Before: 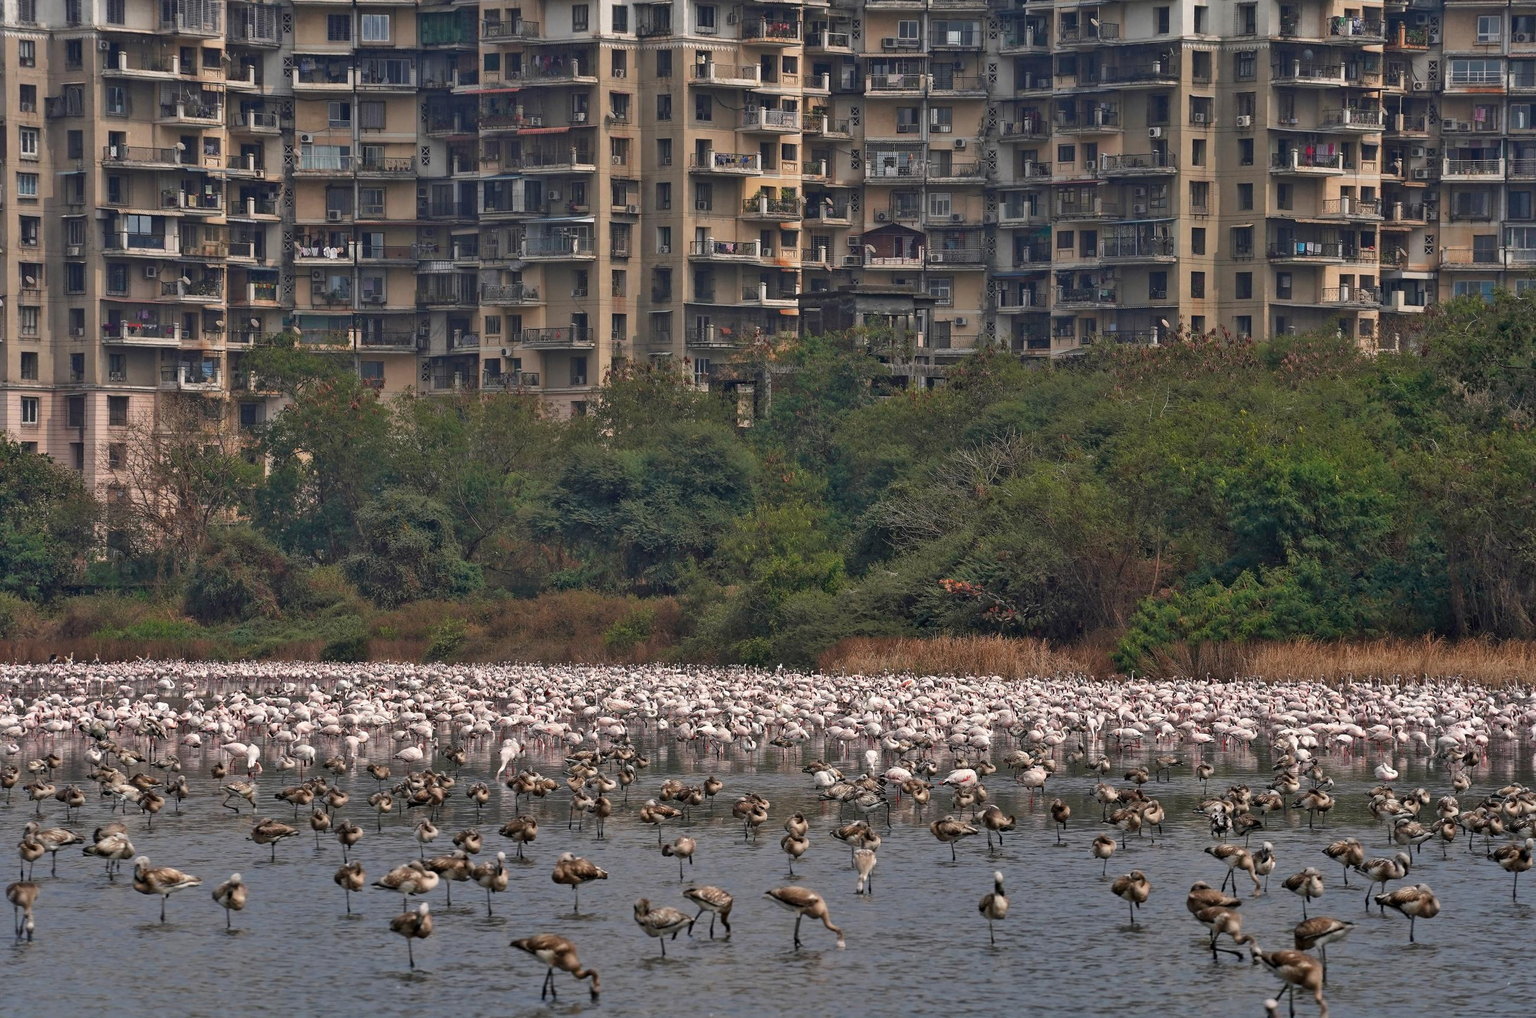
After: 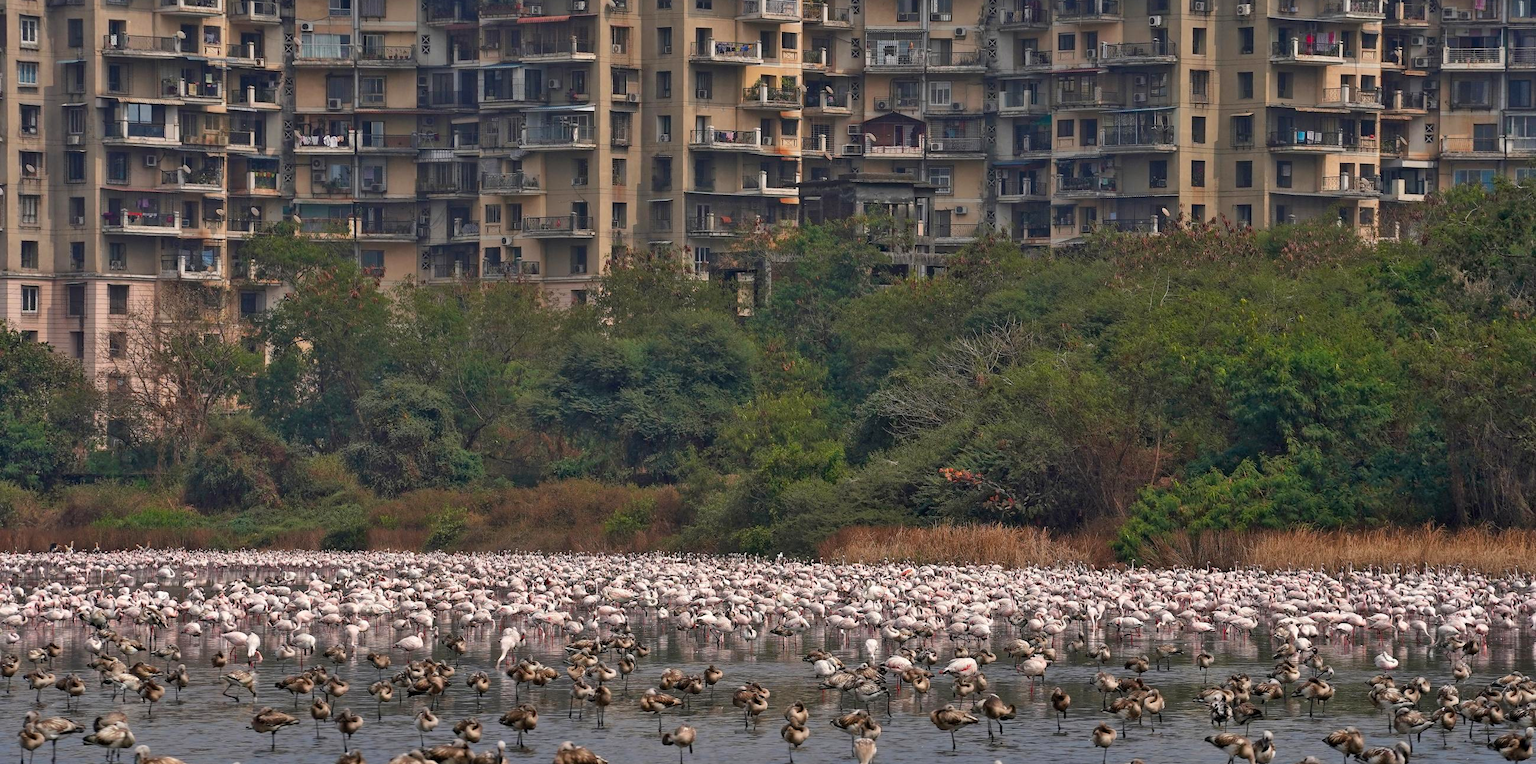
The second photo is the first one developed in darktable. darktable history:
contrast brightness saturation: contrast 0.037, saturation 0.156
crop: top 11.019%, bottom 13.901%
